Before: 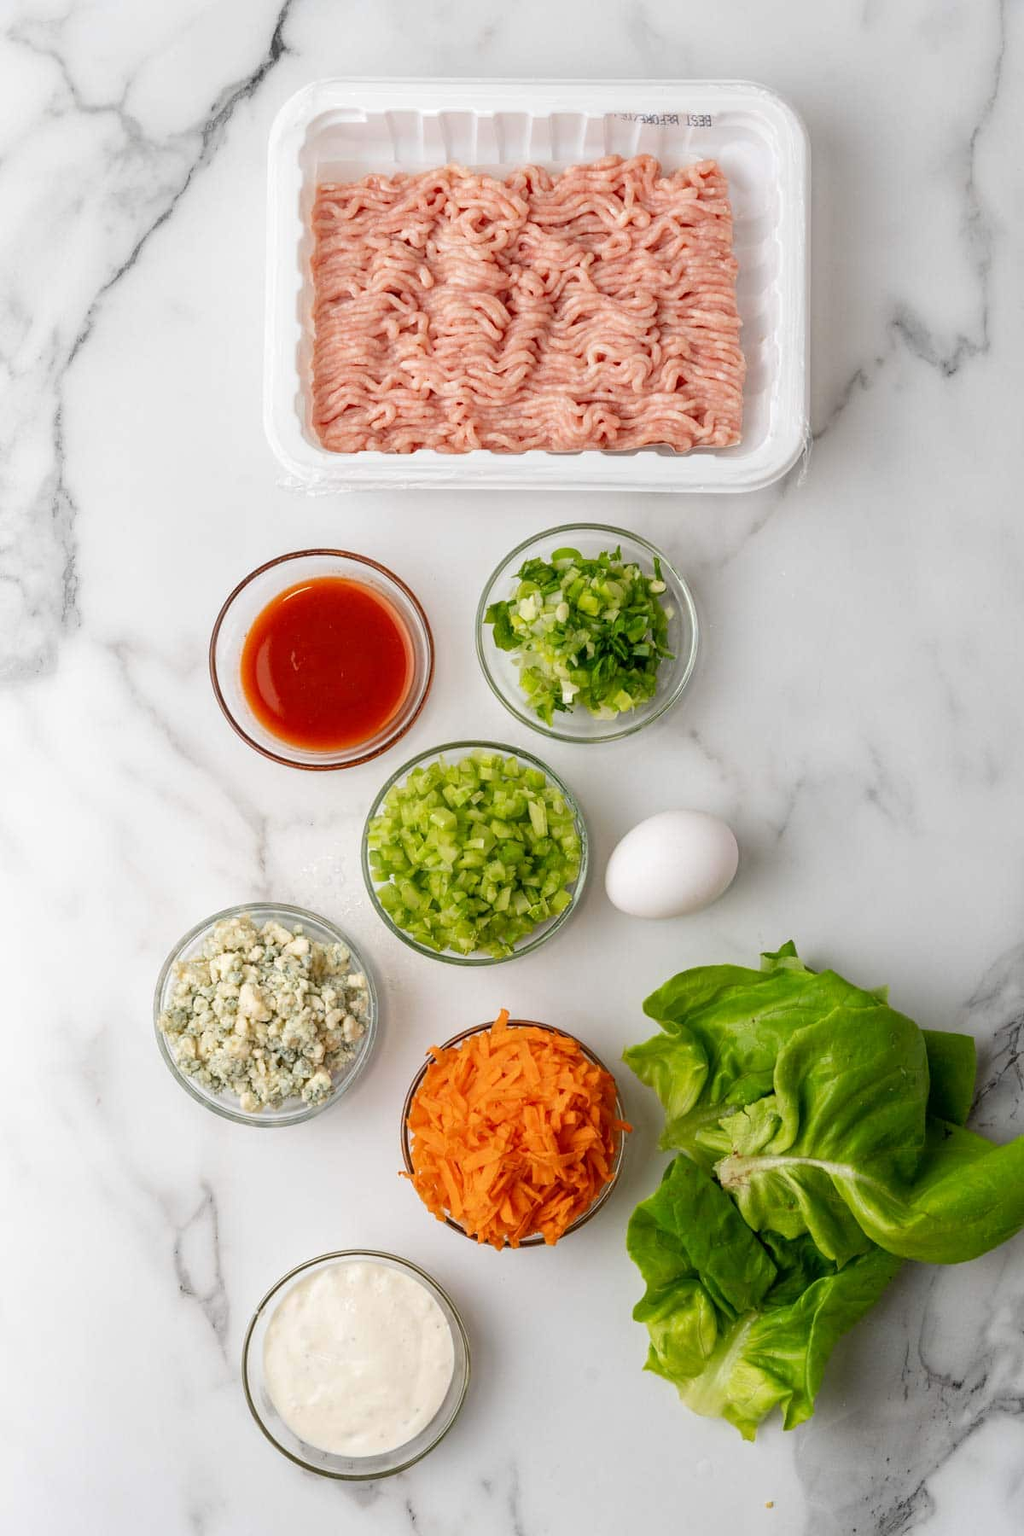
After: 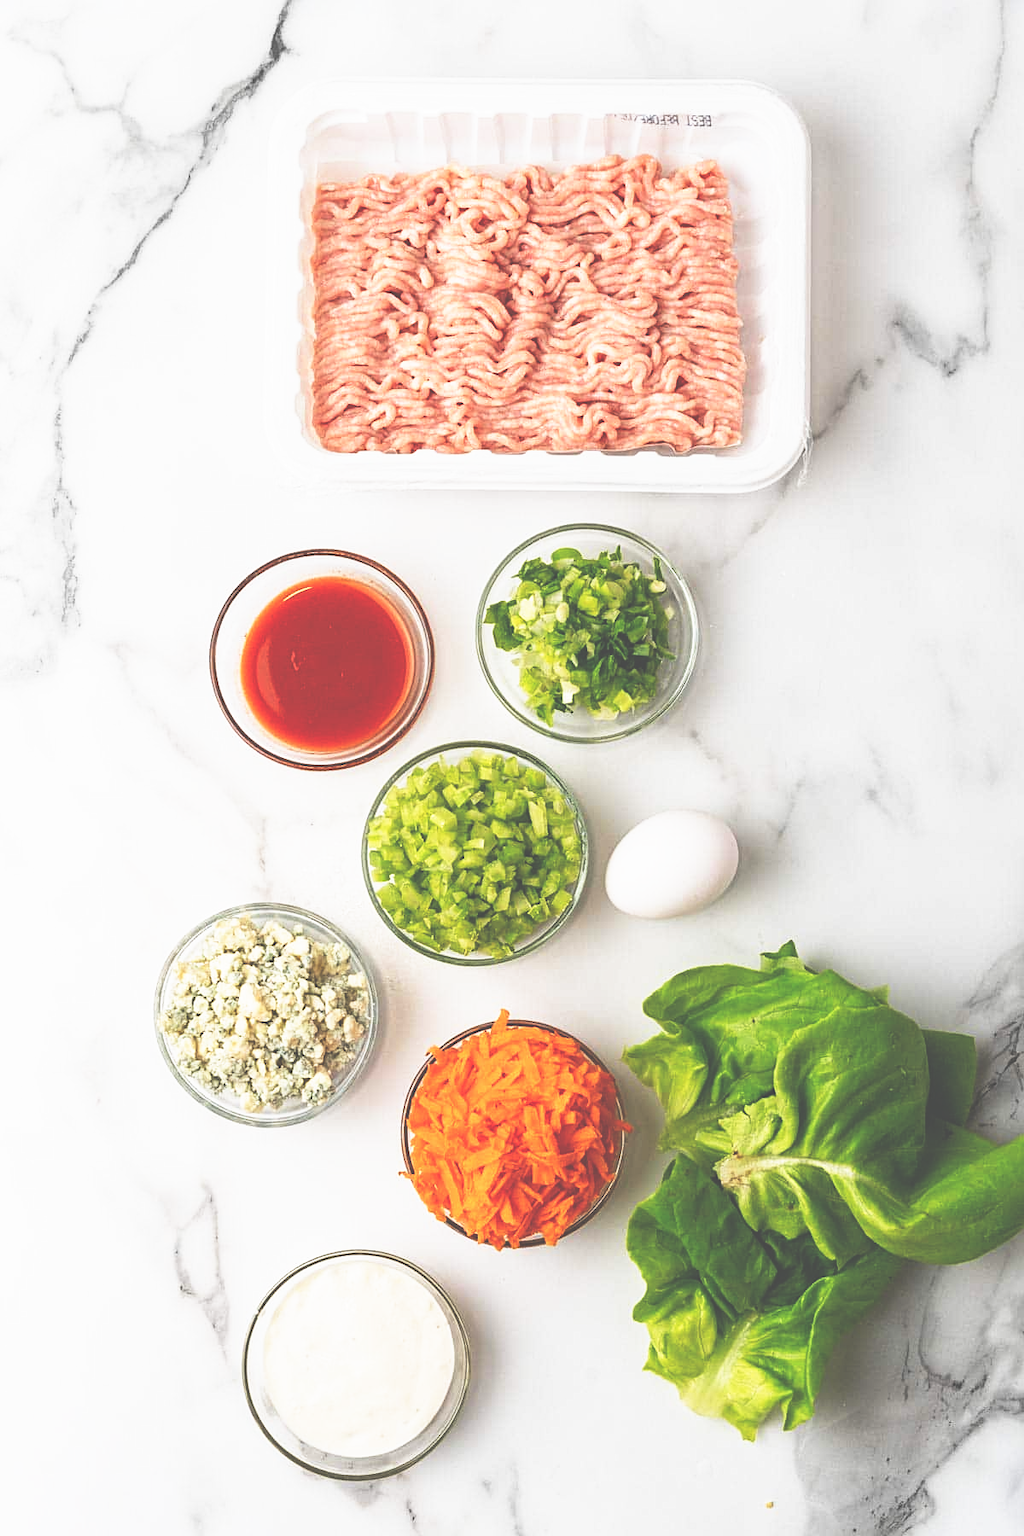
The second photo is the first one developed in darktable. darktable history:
exposure: black level correction -0.062, exposure -0.05 EV, compensate highlight preservation false
sharpen: radius 2.167, amount 0.381, threshold 0
base curve: curves: ch0 [(0, 0.036) (0.007, 0.037) (0.604, 0.887) (1, 1)], preserve colors none
